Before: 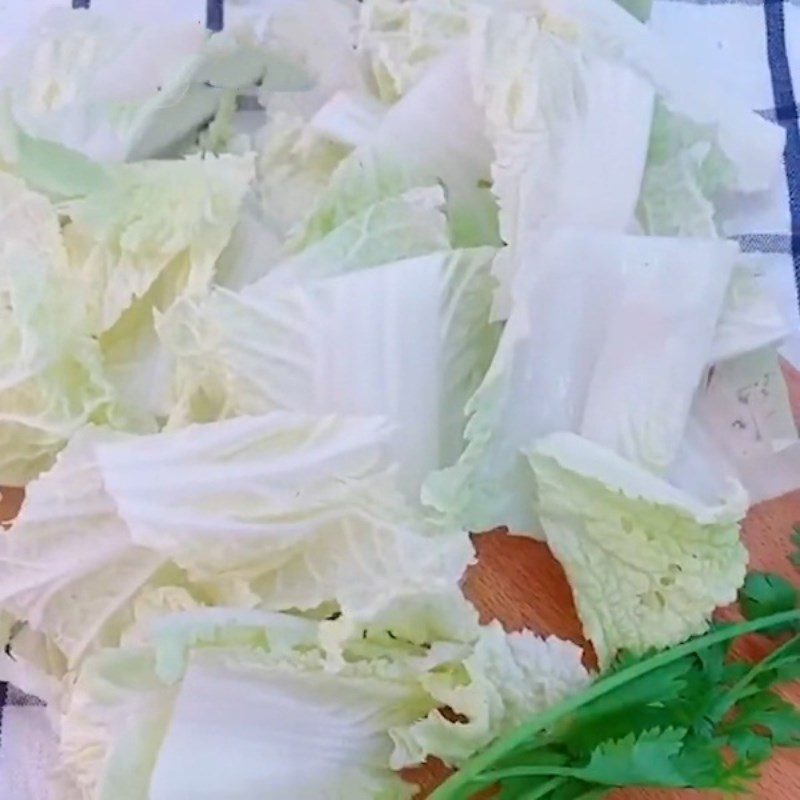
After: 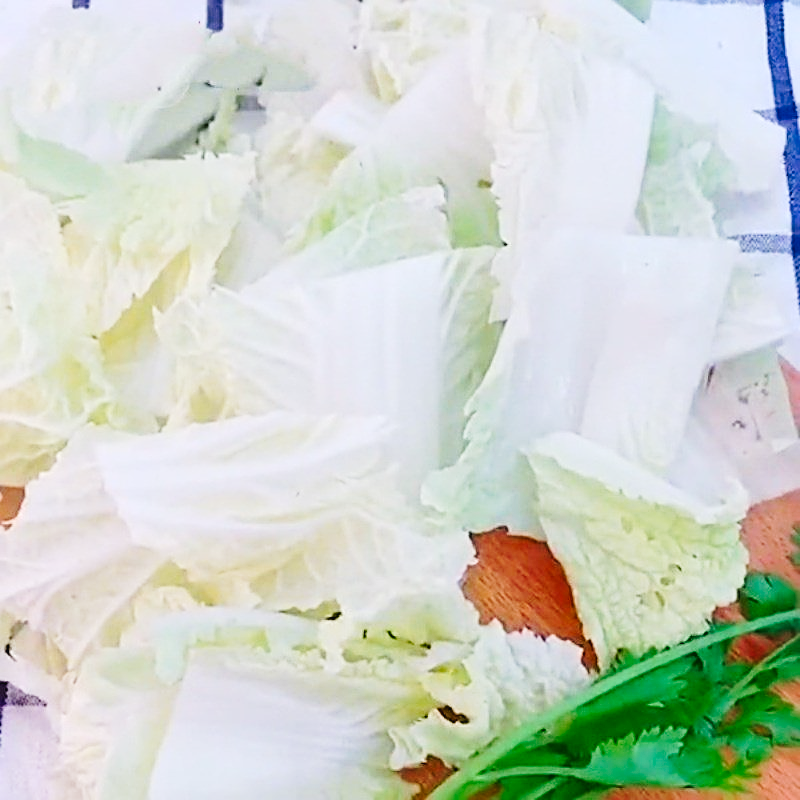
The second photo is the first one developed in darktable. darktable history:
exposure: exposure 0.201 EV, compensate highlight preservation false
sharpen: on, module defaults
tone curve: curves: ch0 [(0, 0.023) (0.103, 0.087) (0.277, 0.28) (0.46, 0.554) (0.569, 0.68) (0.735, 0.843) (0.994, 0.984)]; ch1 [(0, 0) (0.324, 0.285) (0.456, 0.438) (0.488, 0.497) (0.512, 0.503) (0.535, 0.535) (0.599, 0.606) (0.715, 0.738) (1, 1)]; ch2 [(0, 0) (0.369, 0.388) (0.449, 0.431) (0.478, 0.471) (0.502, 0.503) (0.55, 0.553) (0.603, 0.602) (0.656, 0.713) (1, 1)], preserve colors none
haze removal: compatibility mode true, adaptive false
